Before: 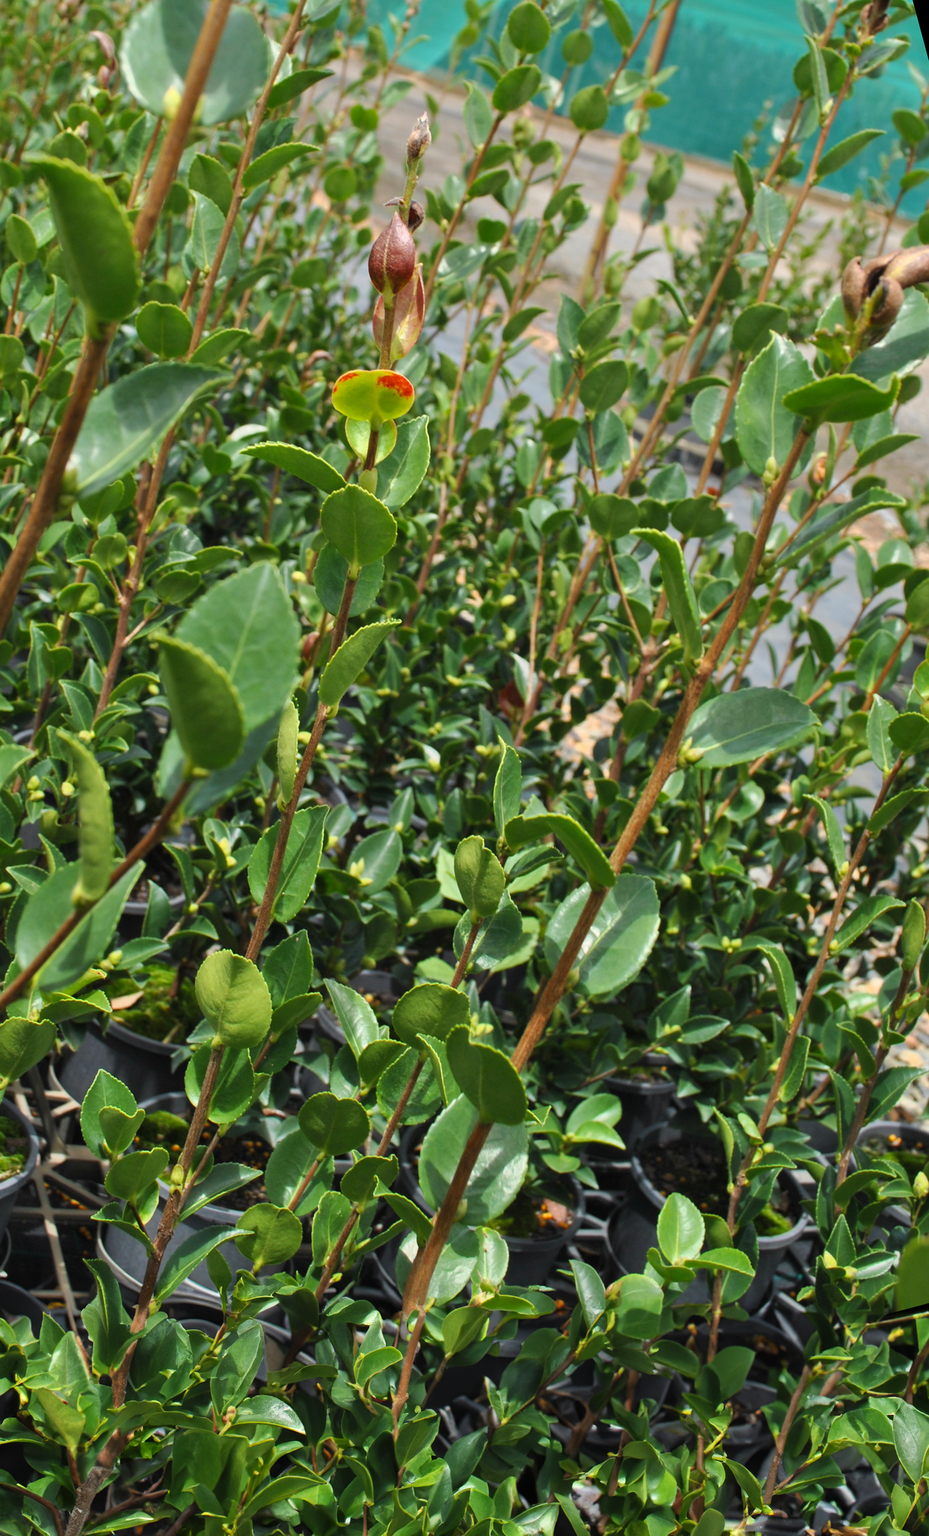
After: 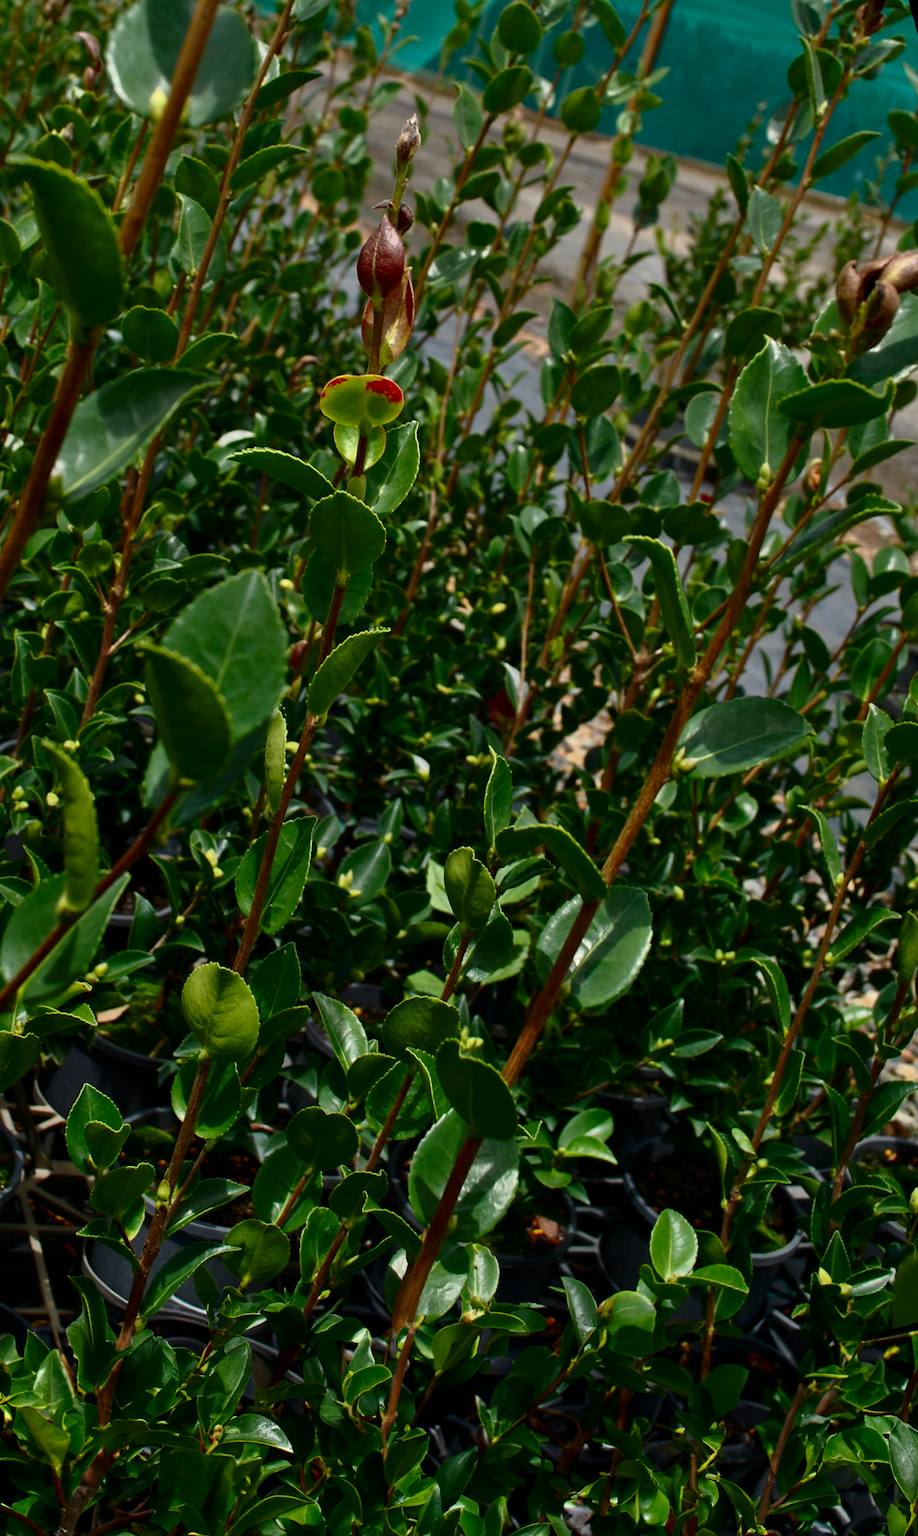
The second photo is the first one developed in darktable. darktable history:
contrast brightness saturation: brightness -0.52
crop and rotate: left 1.774%, right 0.633%, bottom 1.28%
